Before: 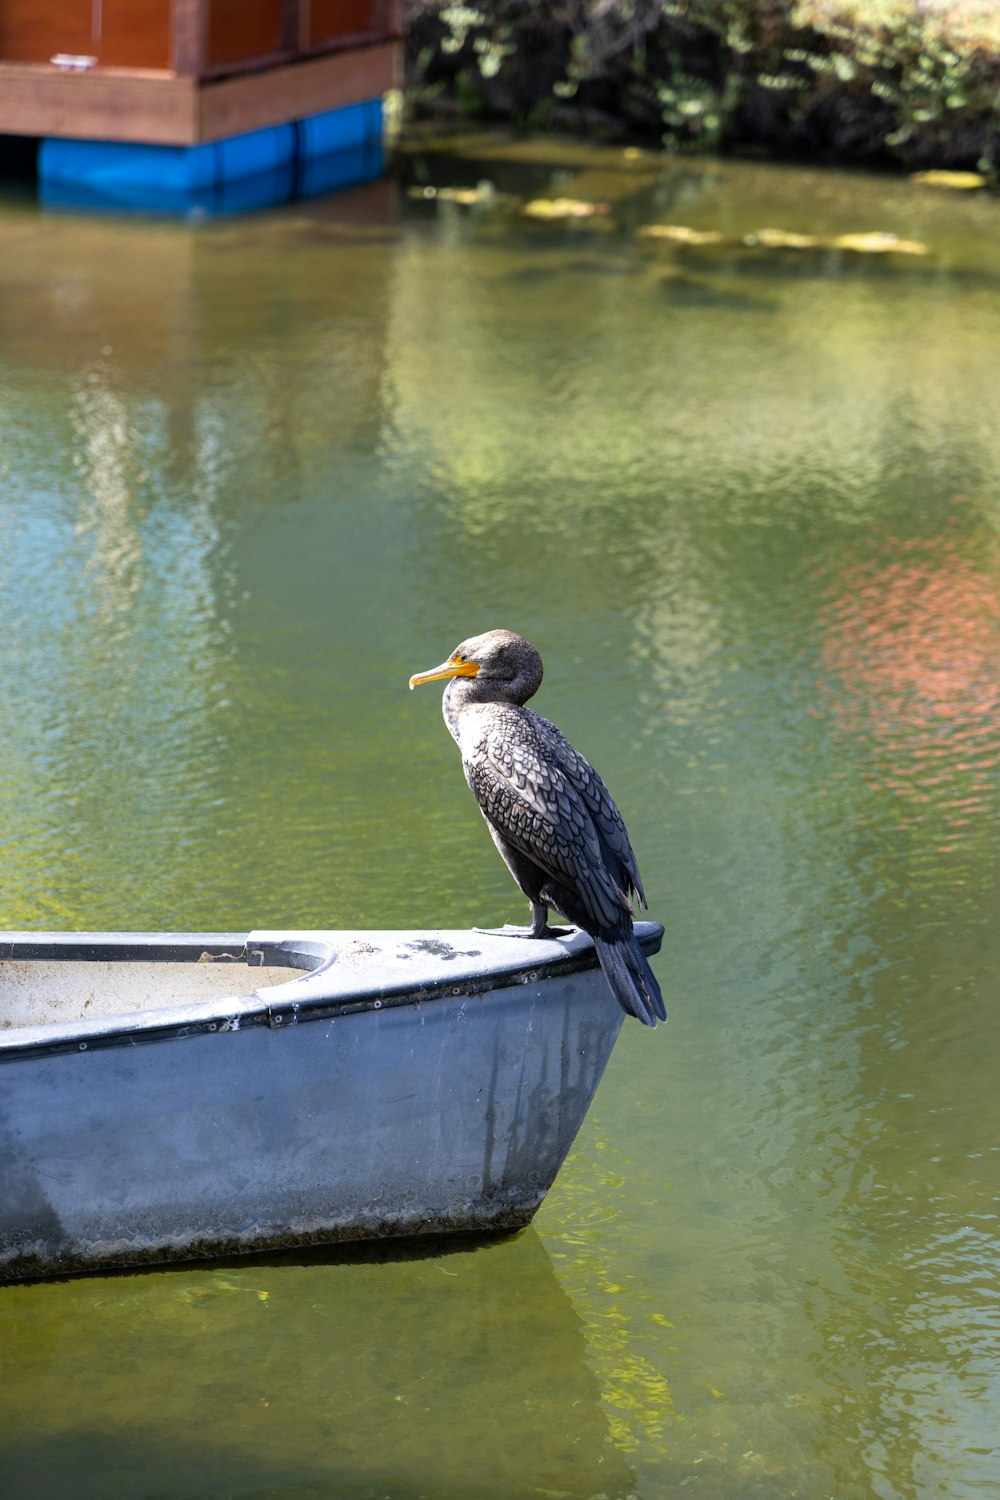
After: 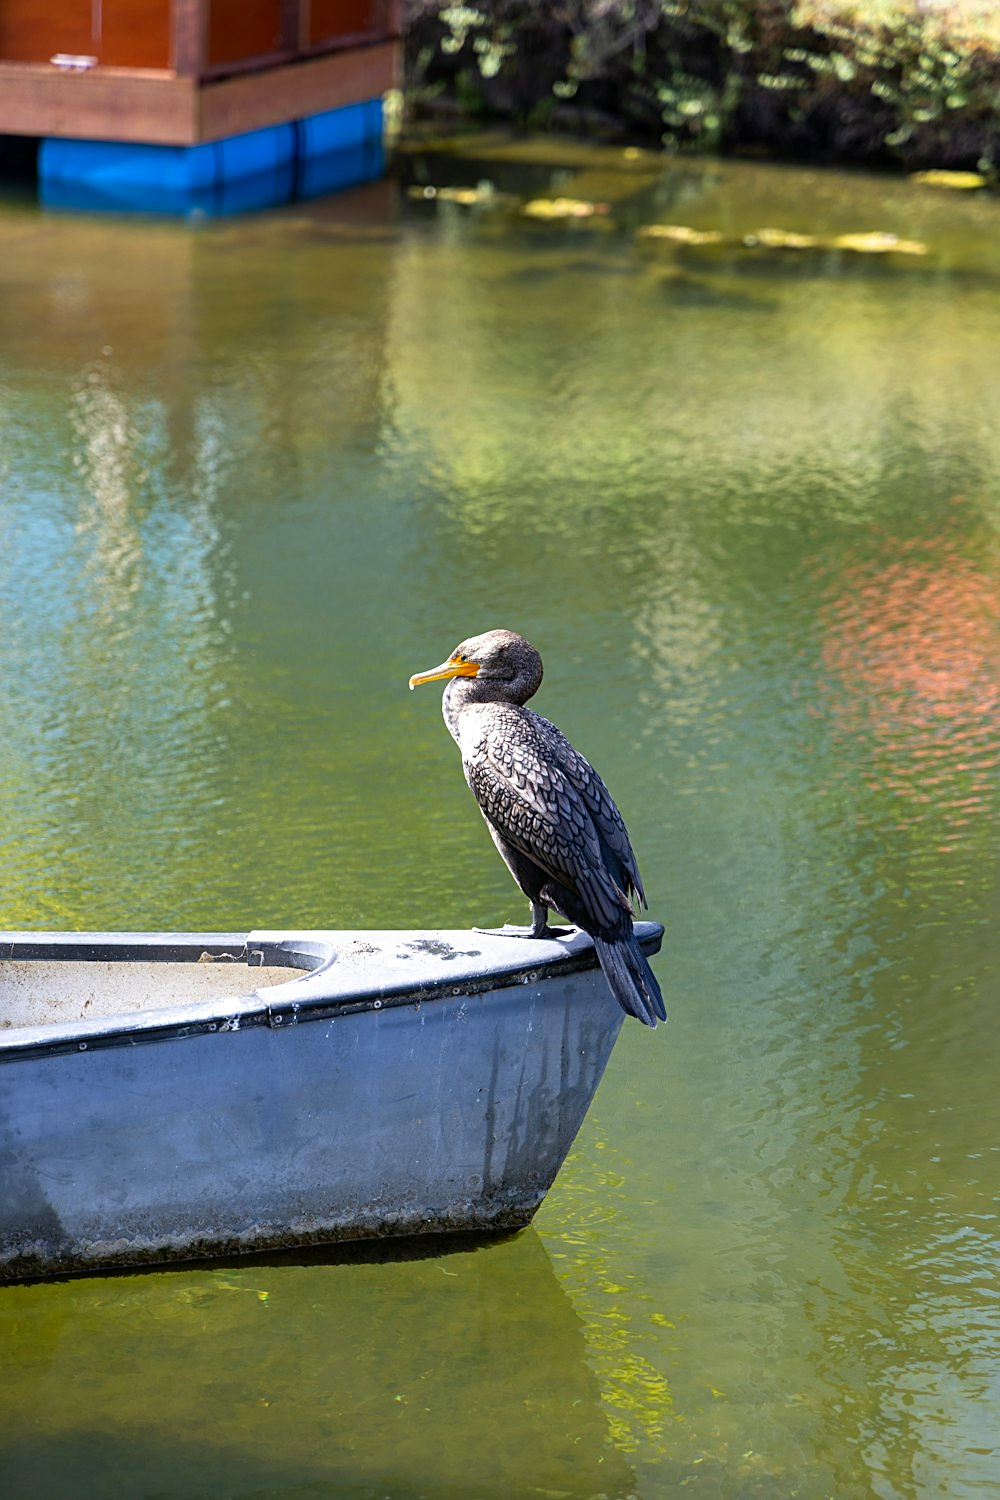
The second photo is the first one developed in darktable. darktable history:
sharpen: amount 0.494
contrast brightness saturation: contrast 0.036, saturation 0.154
